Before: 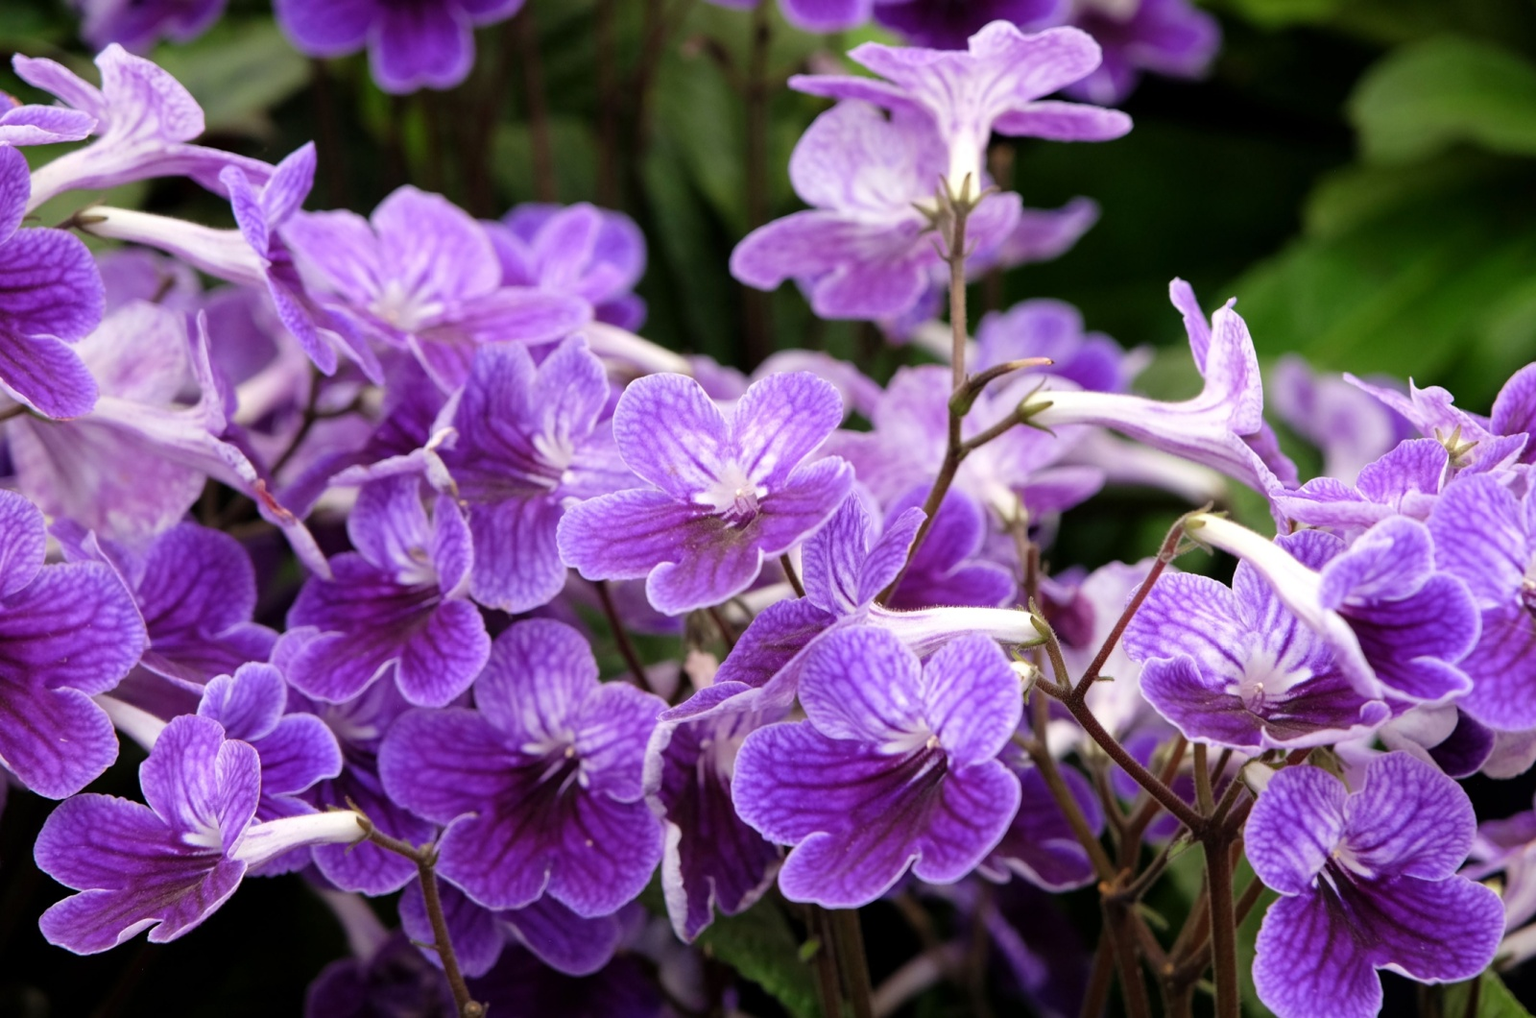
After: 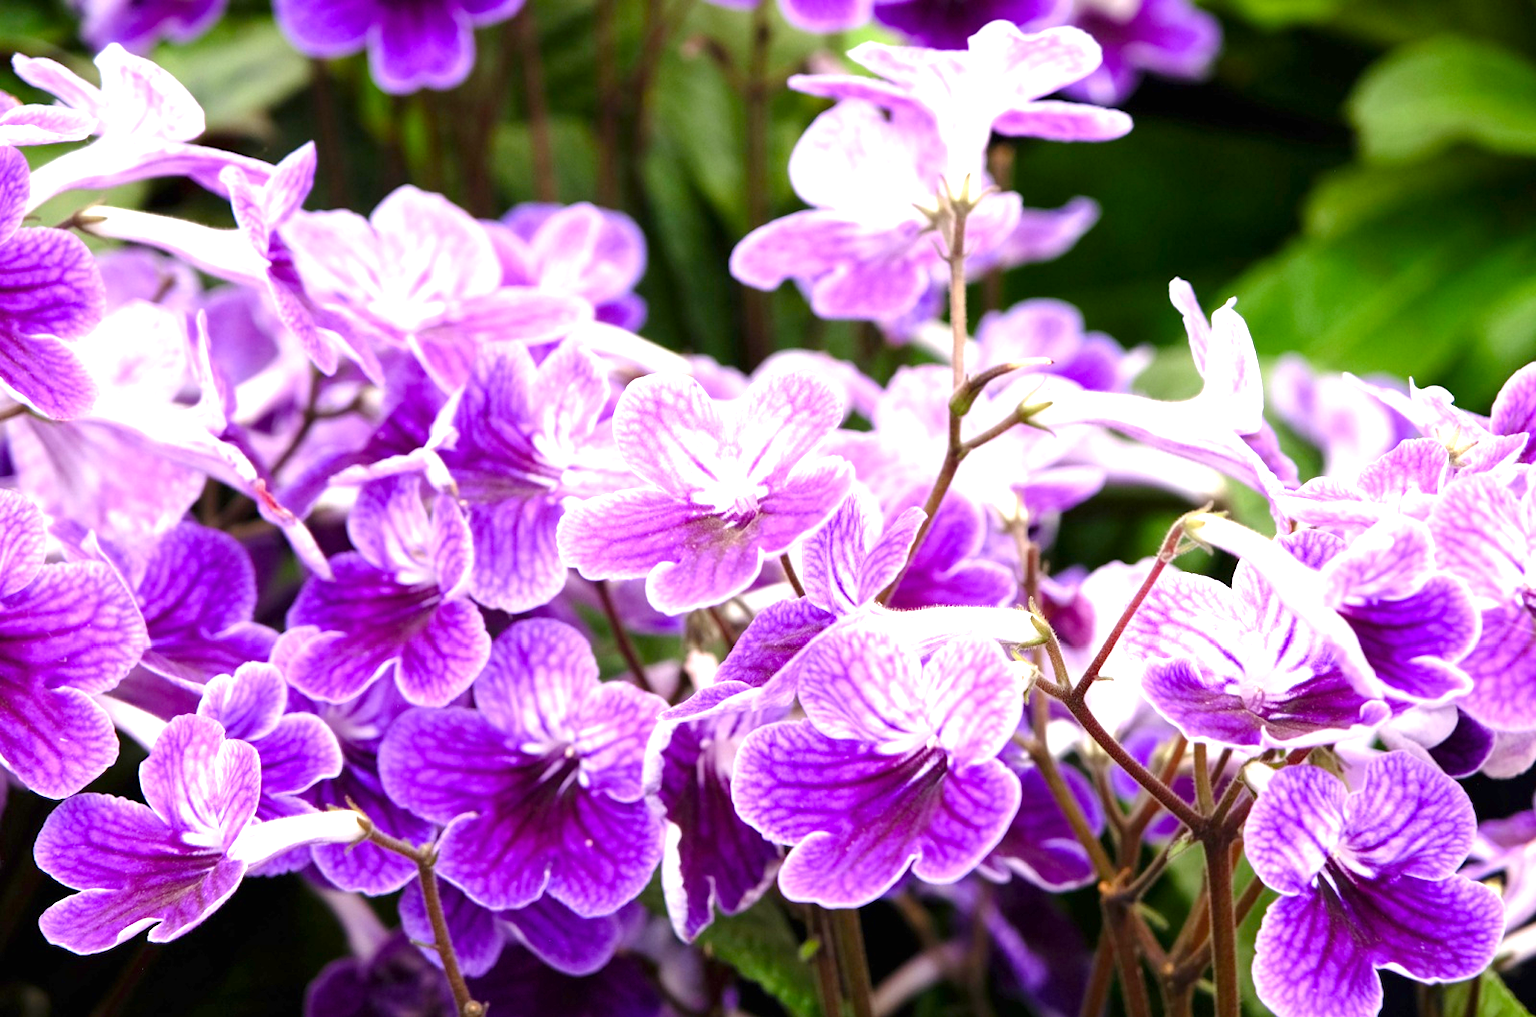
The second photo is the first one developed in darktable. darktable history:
exposure: black level correction 0, exposure 1.379 EV, compensate exposure bias true, compensate highlight preservation false
color balance rgb: perceptual saturation grading › global saturation 20%, perceptual saturation grading › highlights -25%, perceptual saturation grading › shadows 25%
